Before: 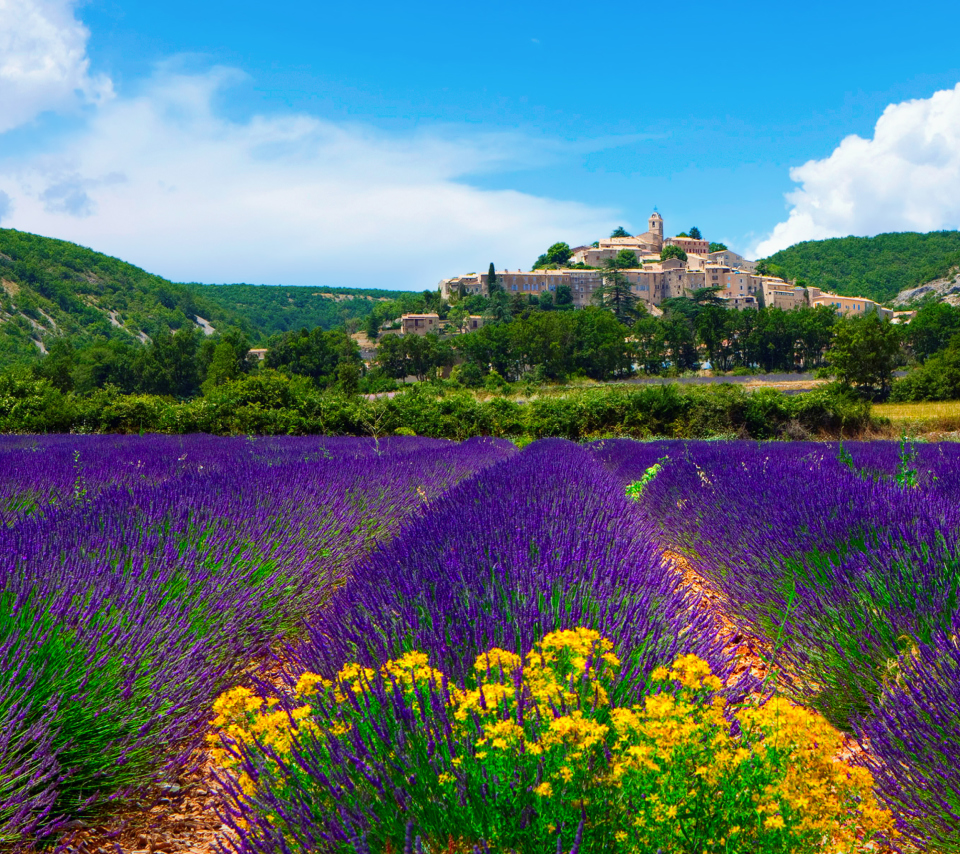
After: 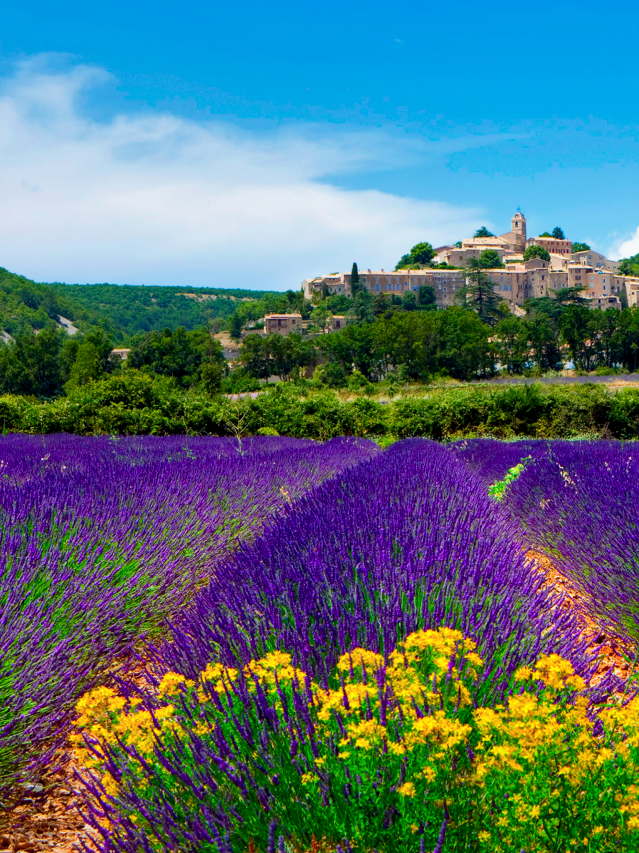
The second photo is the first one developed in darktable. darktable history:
crop and rotate: left 14.331%, right 19.101%
color balance rgb: global offset › luminance -0.496%, perceptual saturation grading › global saturation 0.884%
shadows and highlights: low approximation 0.01, soften with gaussian
